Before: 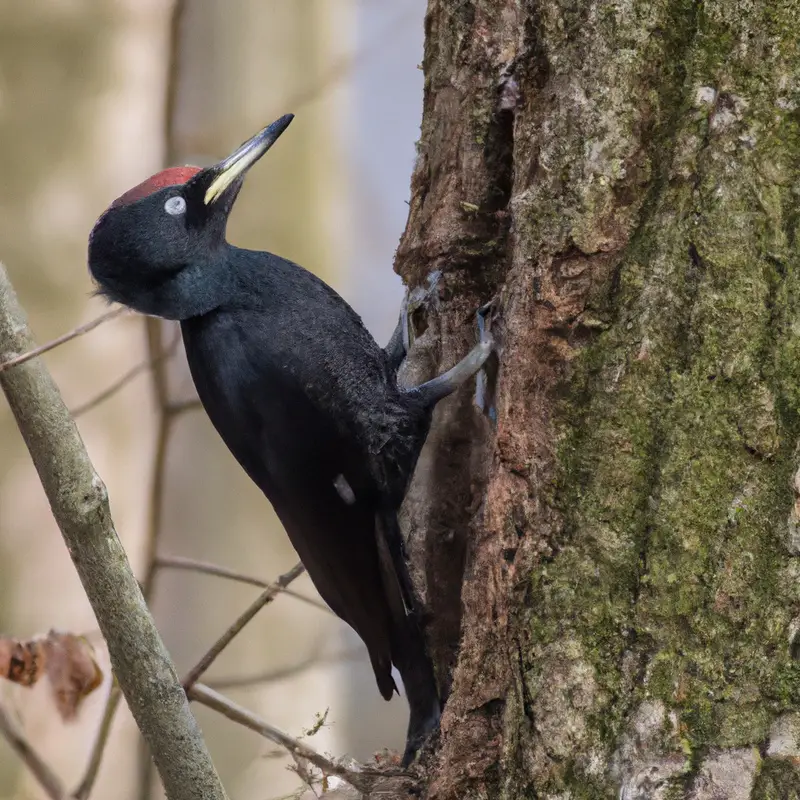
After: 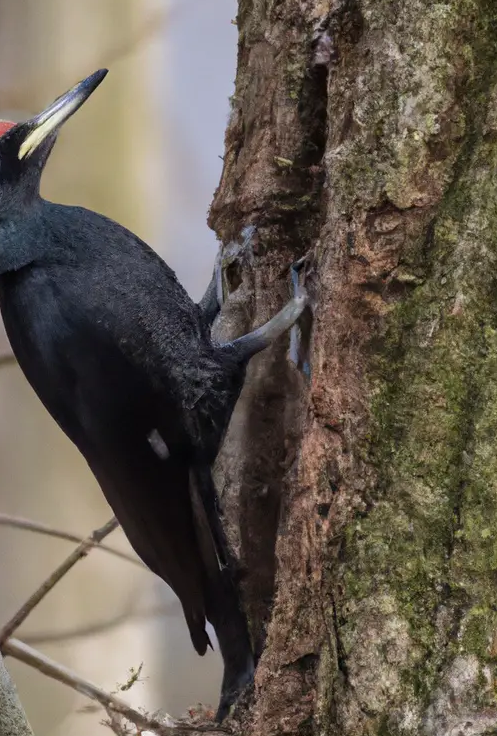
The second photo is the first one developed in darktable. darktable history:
crop and rotate: left 23.284%, top 5.633%, right 14.483%, bottom 2.249%
